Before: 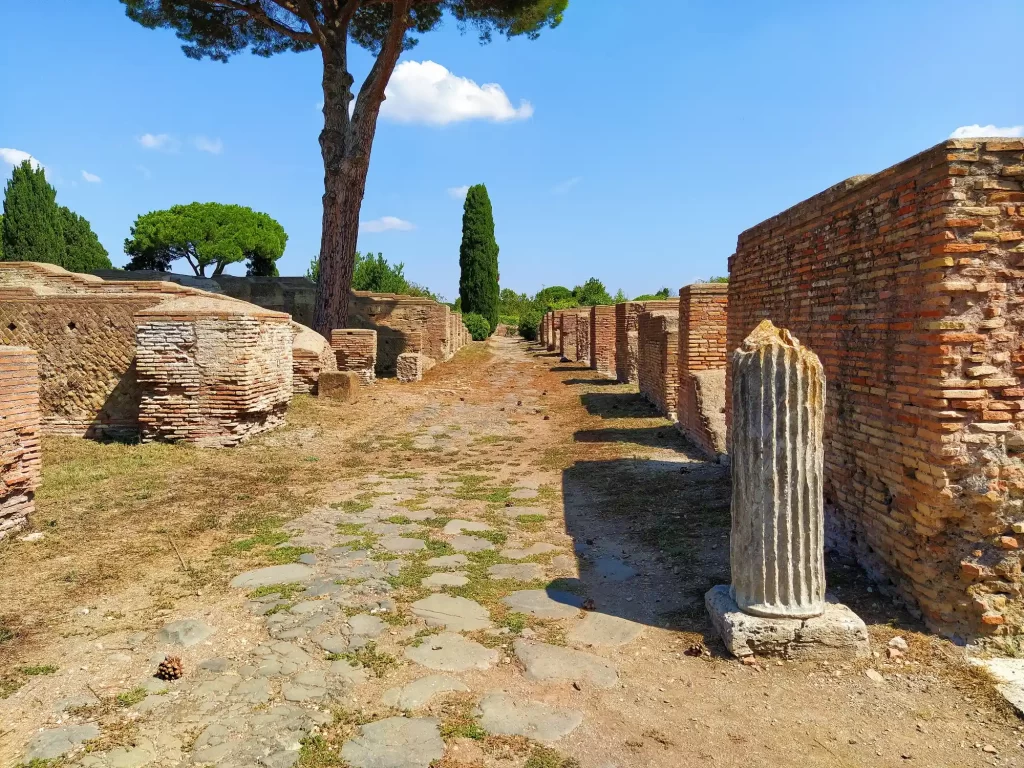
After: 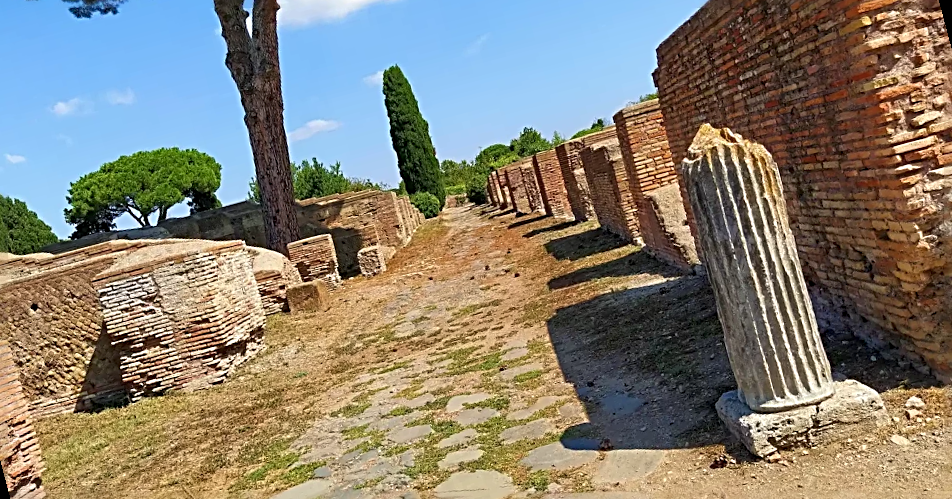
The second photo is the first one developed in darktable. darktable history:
sharpen: radius 2.817, amount 0.715
rotate and perspective: rotation -14.8°, crop left 0.1, crop right 0.903, crop top 0.25, crop bottom 0.748
